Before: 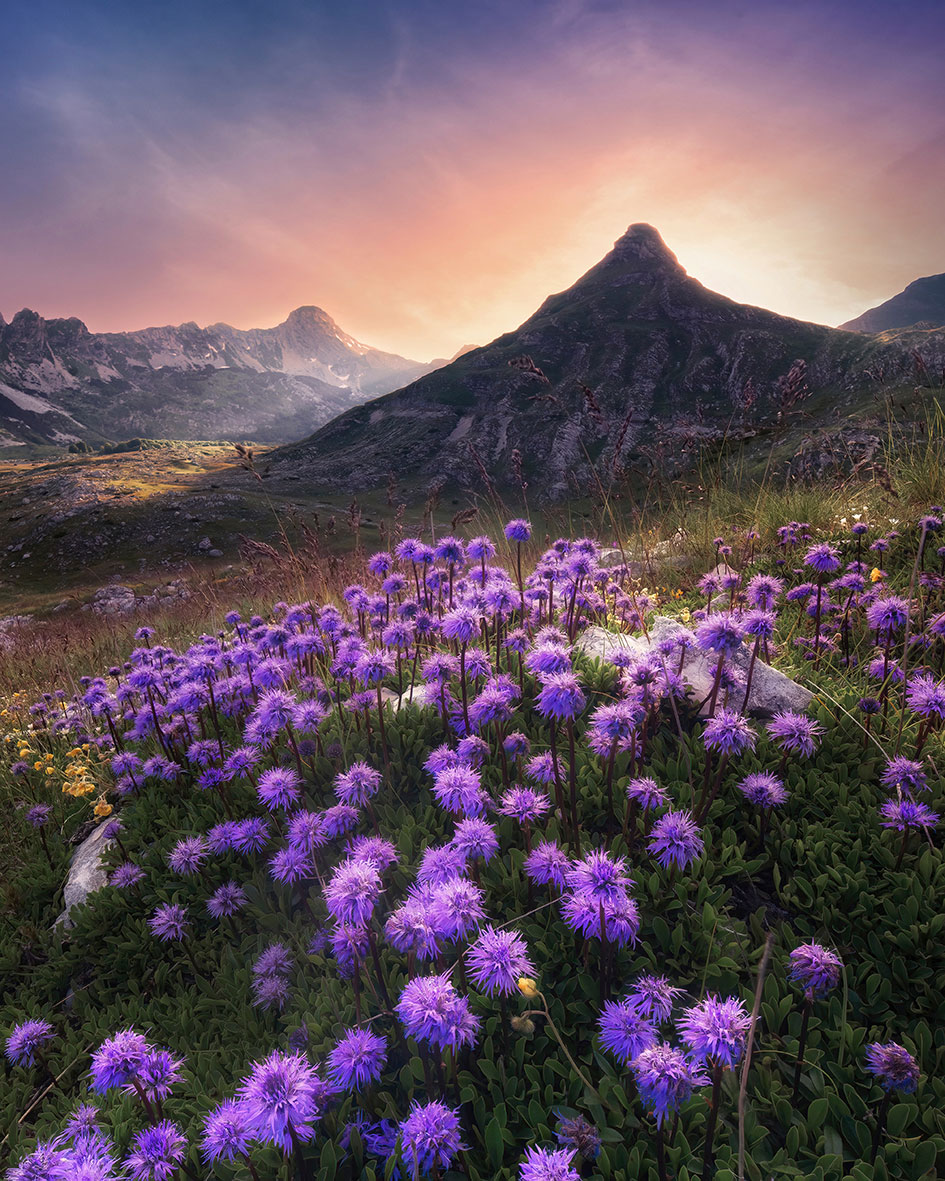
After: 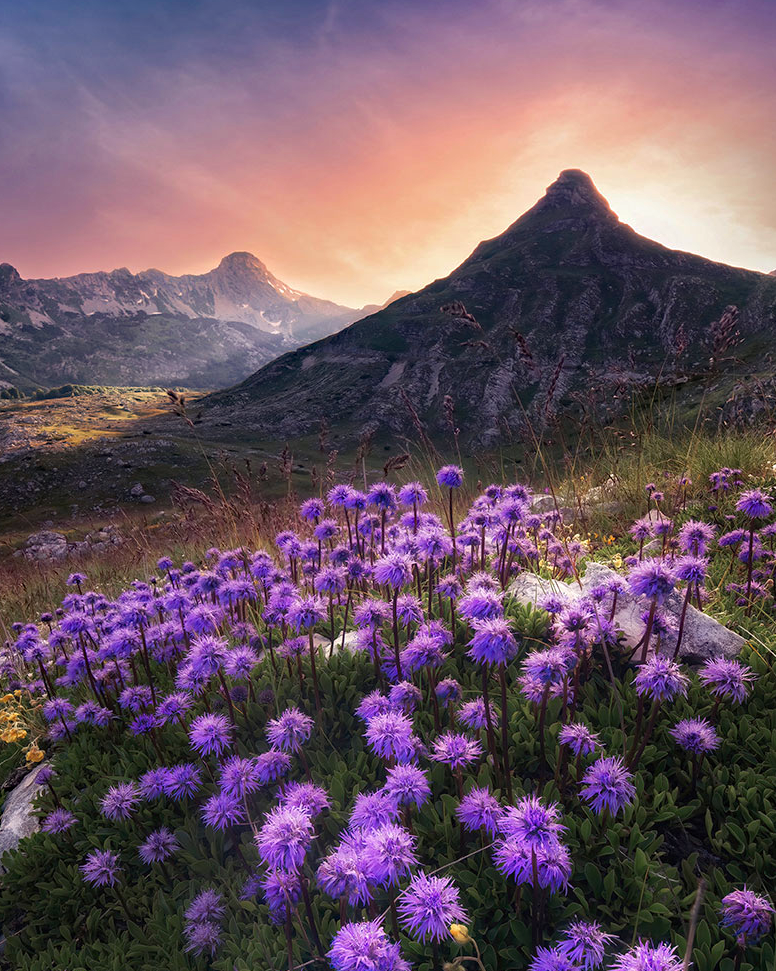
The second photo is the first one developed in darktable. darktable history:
crop and rotate: left 7.196%, top 4.574%, right 10.605%, bottom 13.178%
haze removal: strength 0.29, distance 0.25, compatibility mode true, adaptive false
white balance: emerald 1
